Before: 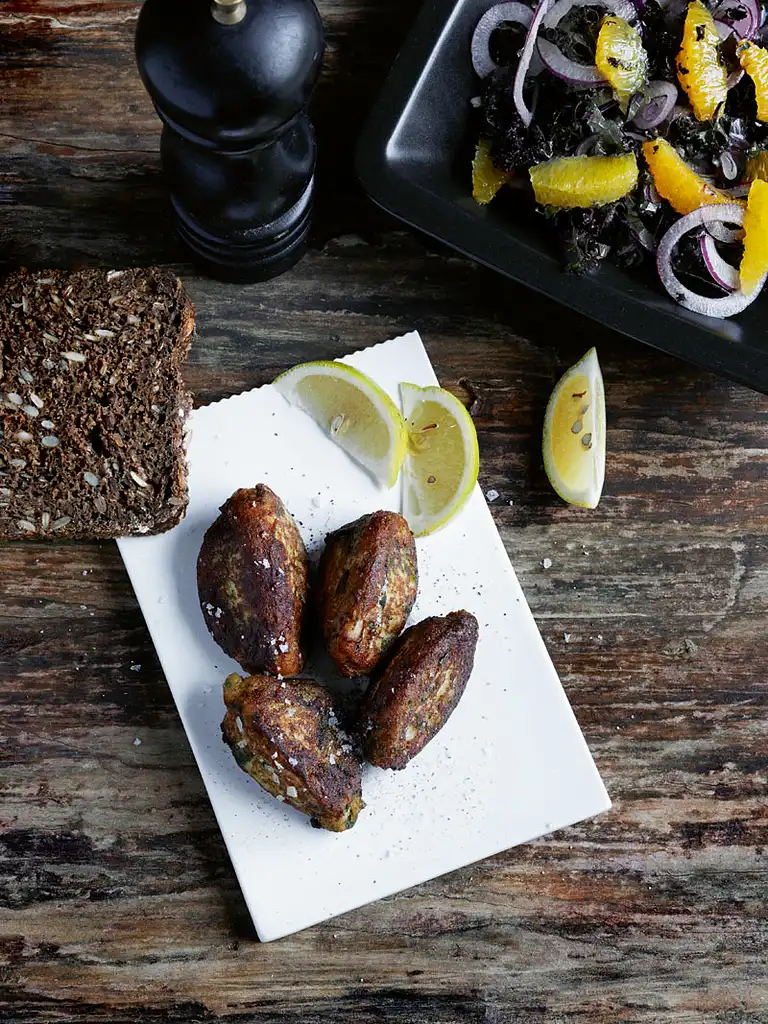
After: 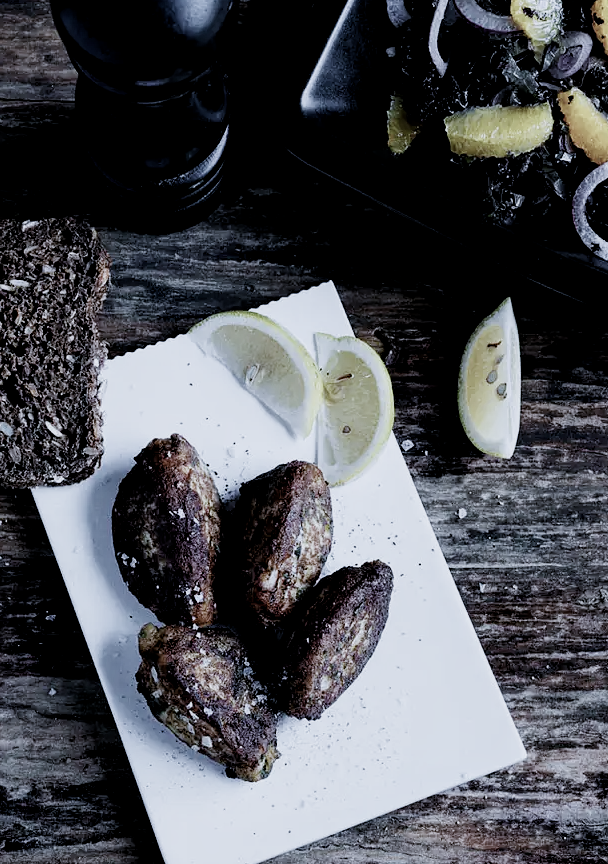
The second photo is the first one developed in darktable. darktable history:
color calibration: output R [1.003, 0.027, -0.041, 0], output G [-0.018, 1.043, -0.038, 0], output B [0.071, -0.086, 1.017, 0], illuminant as shot in camera, adaptation linear Bradford (ICC v4), x 0.405, y 0.406, temperature 3550.09 K, gamut compression 0.994
local contrast: highlights 100%, shadows 99%, detail 131%, midtone range 0.2
crop: left 11.188%, top 4.915%, right 9.555%, bottom 10.665%
filmic rgb: black relative exposure -5.15 EV, white relative exposure 3.97 EV, threshold 5.99 EV, hardness 2.9, contrast 1.298, highlights saturation mix -30.07%, preserve chrominance no, color science v5 (2021), enable highlight reconstruction true
